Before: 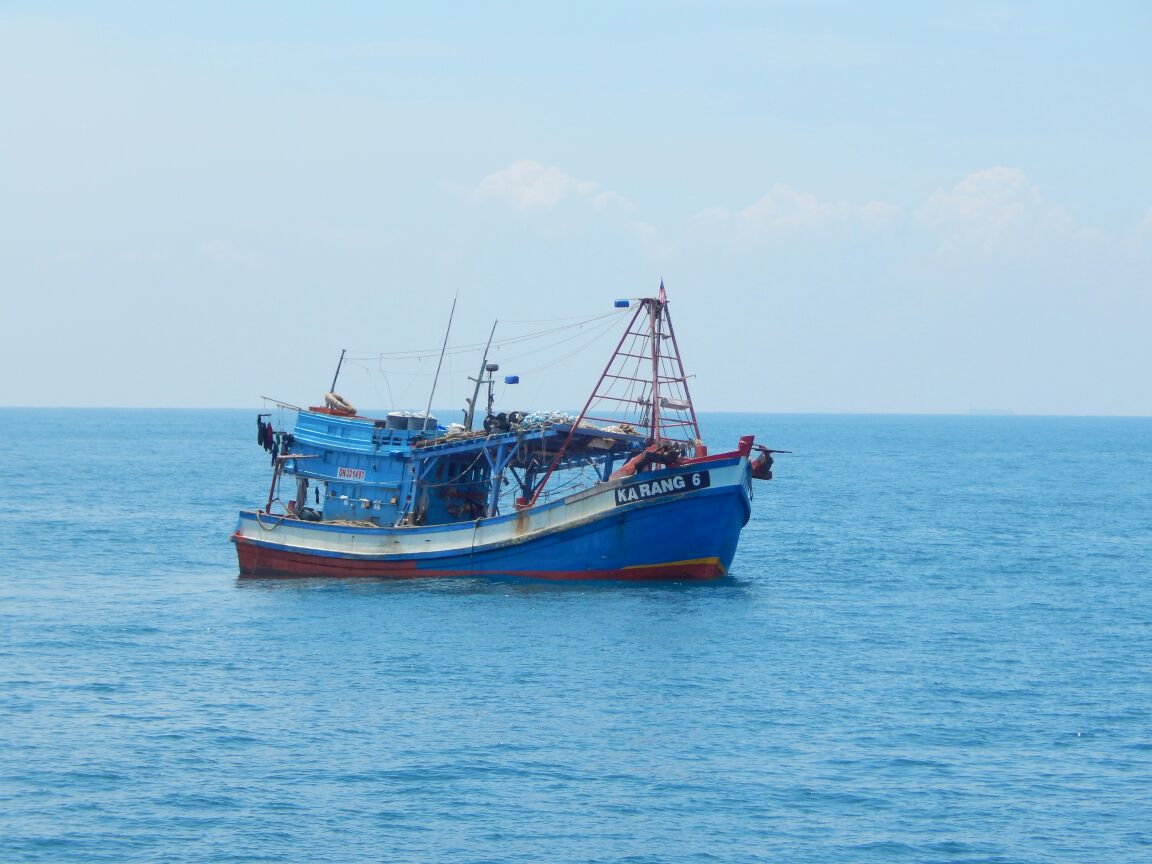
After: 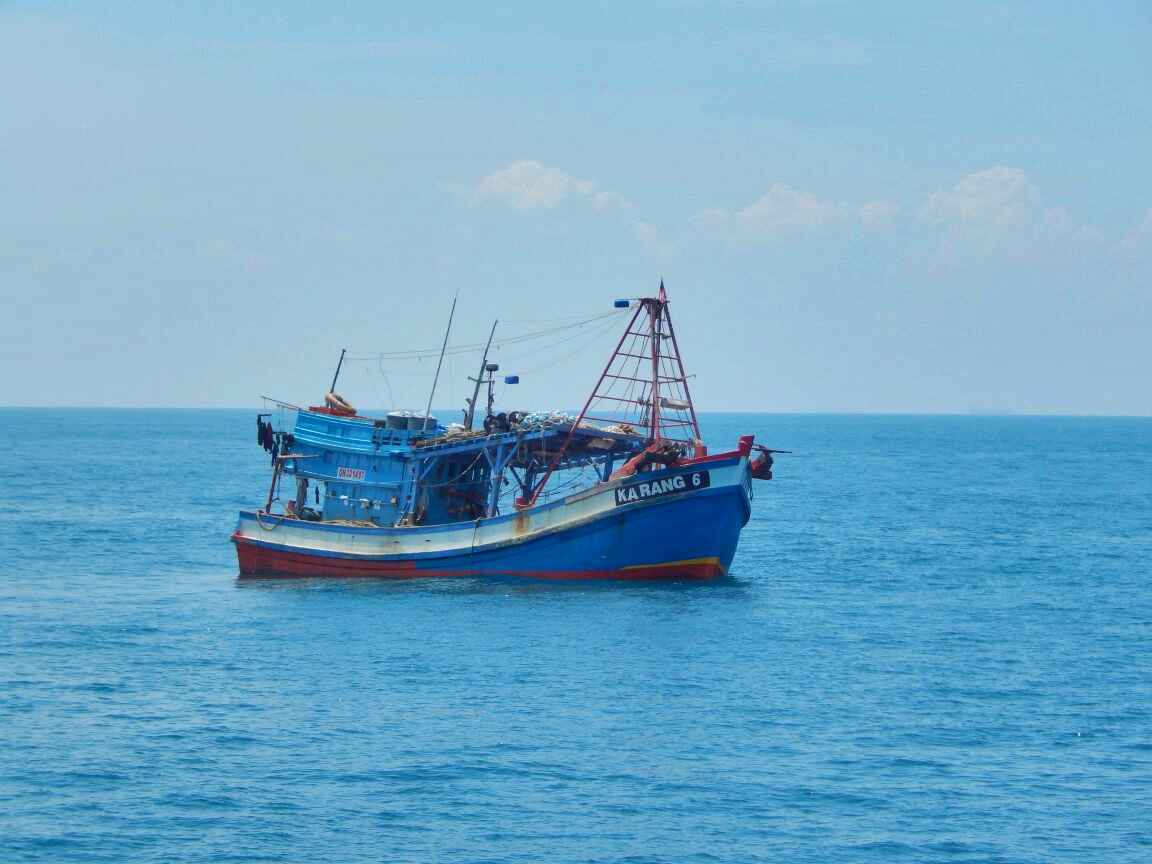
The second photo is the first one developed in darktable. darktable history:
velvia: on, module defaults
shadows and highlights: shadows 43.6, white point adjustment -1.62, soften with gaussian
